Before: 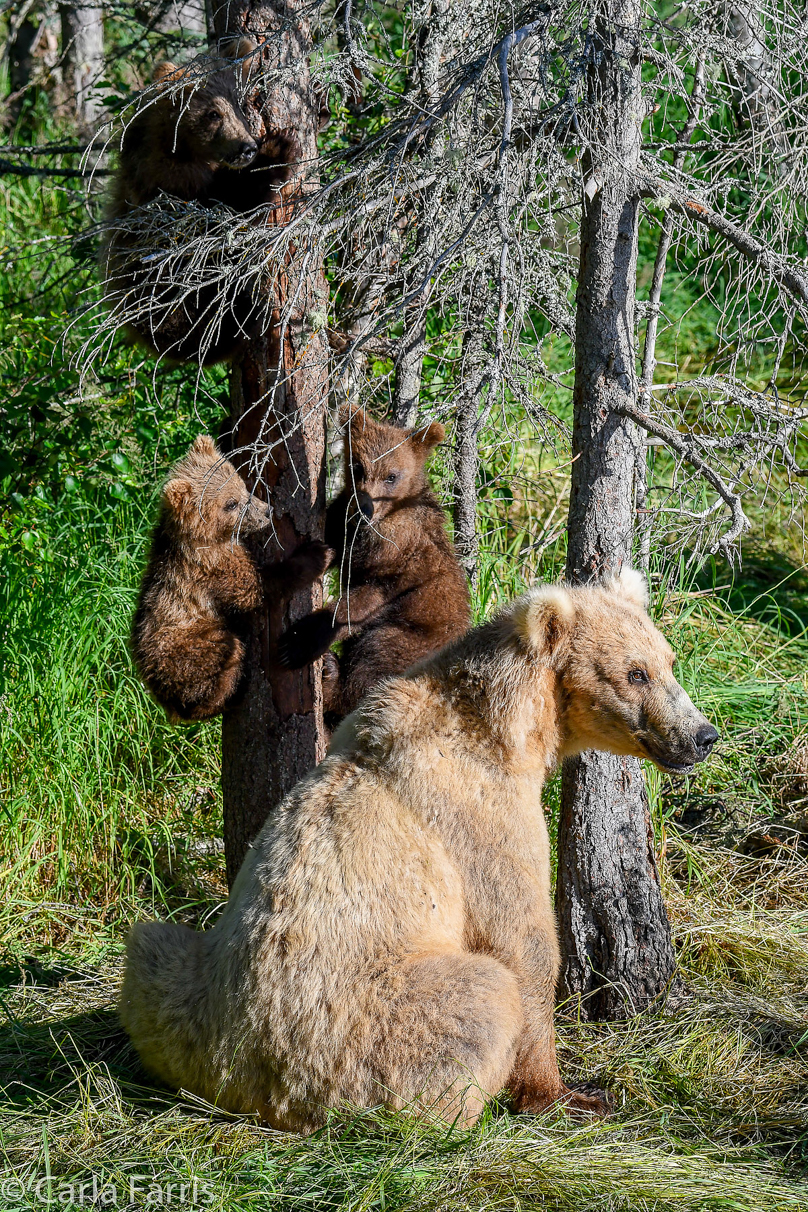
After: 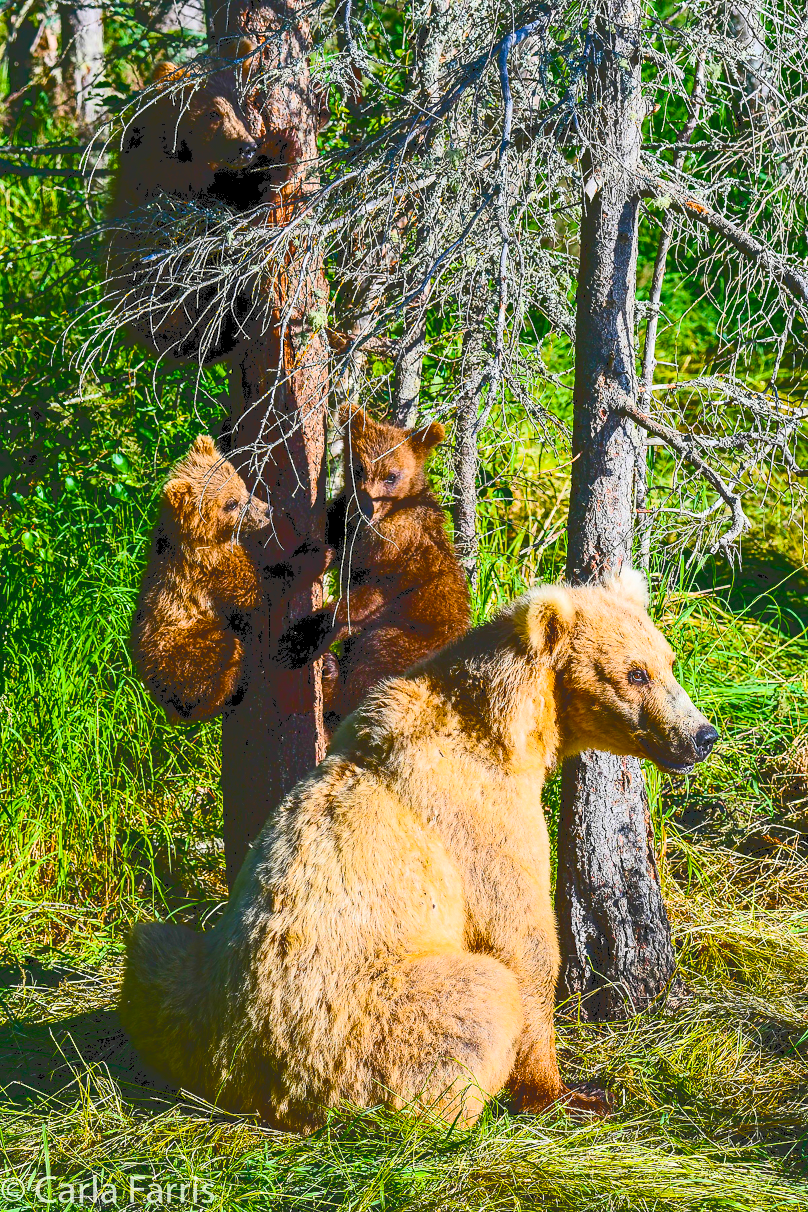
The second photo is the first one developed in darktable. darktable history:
color balance rgb: shadows fall-off 299.227%, white fulcrum 1.99 EV, highlights fall-off 298.112%, linear chroma grading › global chroma 9.989%, perceptual saturation grading › global saturation 53.787%, perceptual saturation grading › highlights -50.067%, perceptual saturation grading › mid-tones 39.346%, perceptual saturation grading › shadows 30.31%, mask middle-gray fulcrum 99.279%, global vibrance 5.191%, contrast gray fulcrum 38.279%
tone curve: curves: ch0 [(0, 0) (0.003, 0.19) (0.011, 0.192) (0.025, 0.192) (0.044, 0.194) (0.069, 0.196) (0.1, 0.197) (0.136, 0.198) (0.177, 0.216) (0.224, 0.236) (0.277, 0.269) (0.335, 0.331) (0.399, 0.418) (0.468, 0.515) (0.543, 0.621) (0.623, 0.725) (0.709, 0.804) (0.801, 0.859) (0.898, 0.913) (1, 1)], color space Lab, independent channels, preserve colors none
shadows and highlights: shadows -1.18, highlights 40.94
velvia: on, module defaults
